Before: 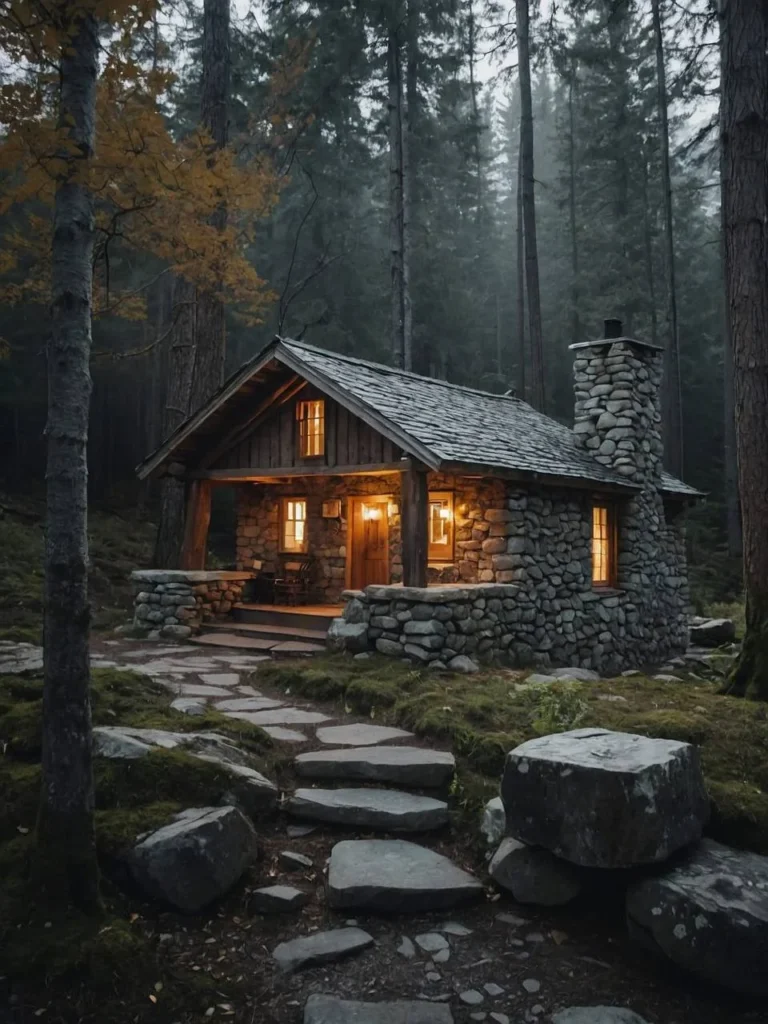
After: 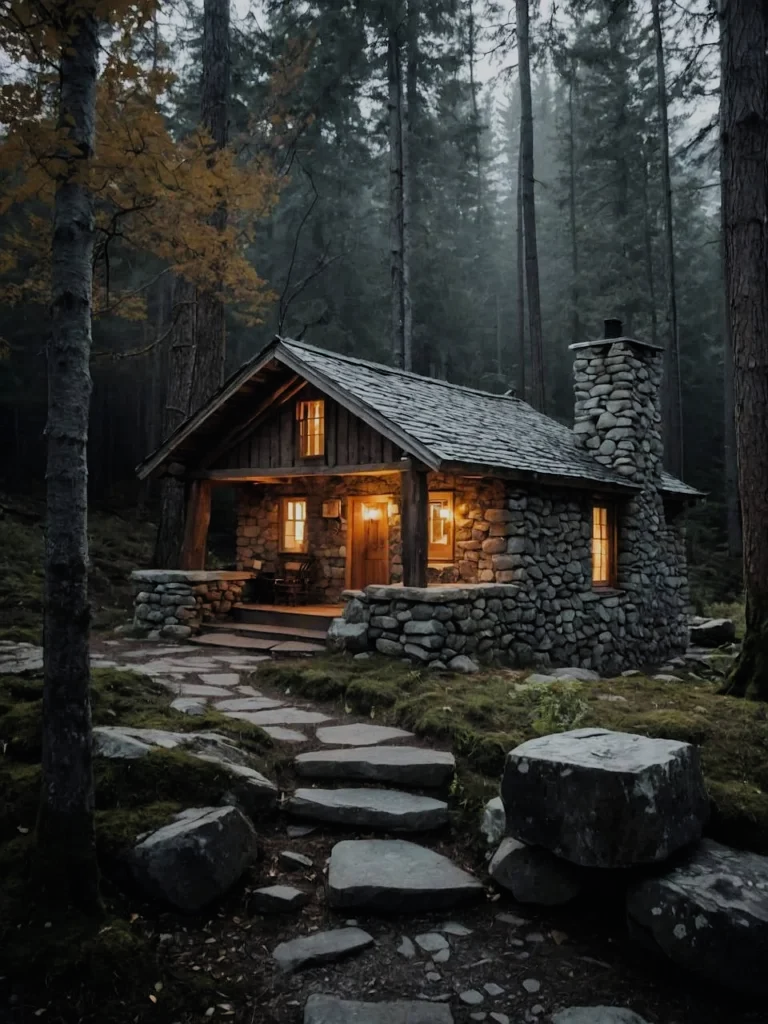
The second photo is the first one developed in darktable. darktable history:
filmic rgb: black relative exposure -7.98 EV, white relative exposure 3.99 EV, threshold 5.99 EV, hardness 4.14, contrast 0.994, color science v6 (2022), enable highlight reconstruction true
